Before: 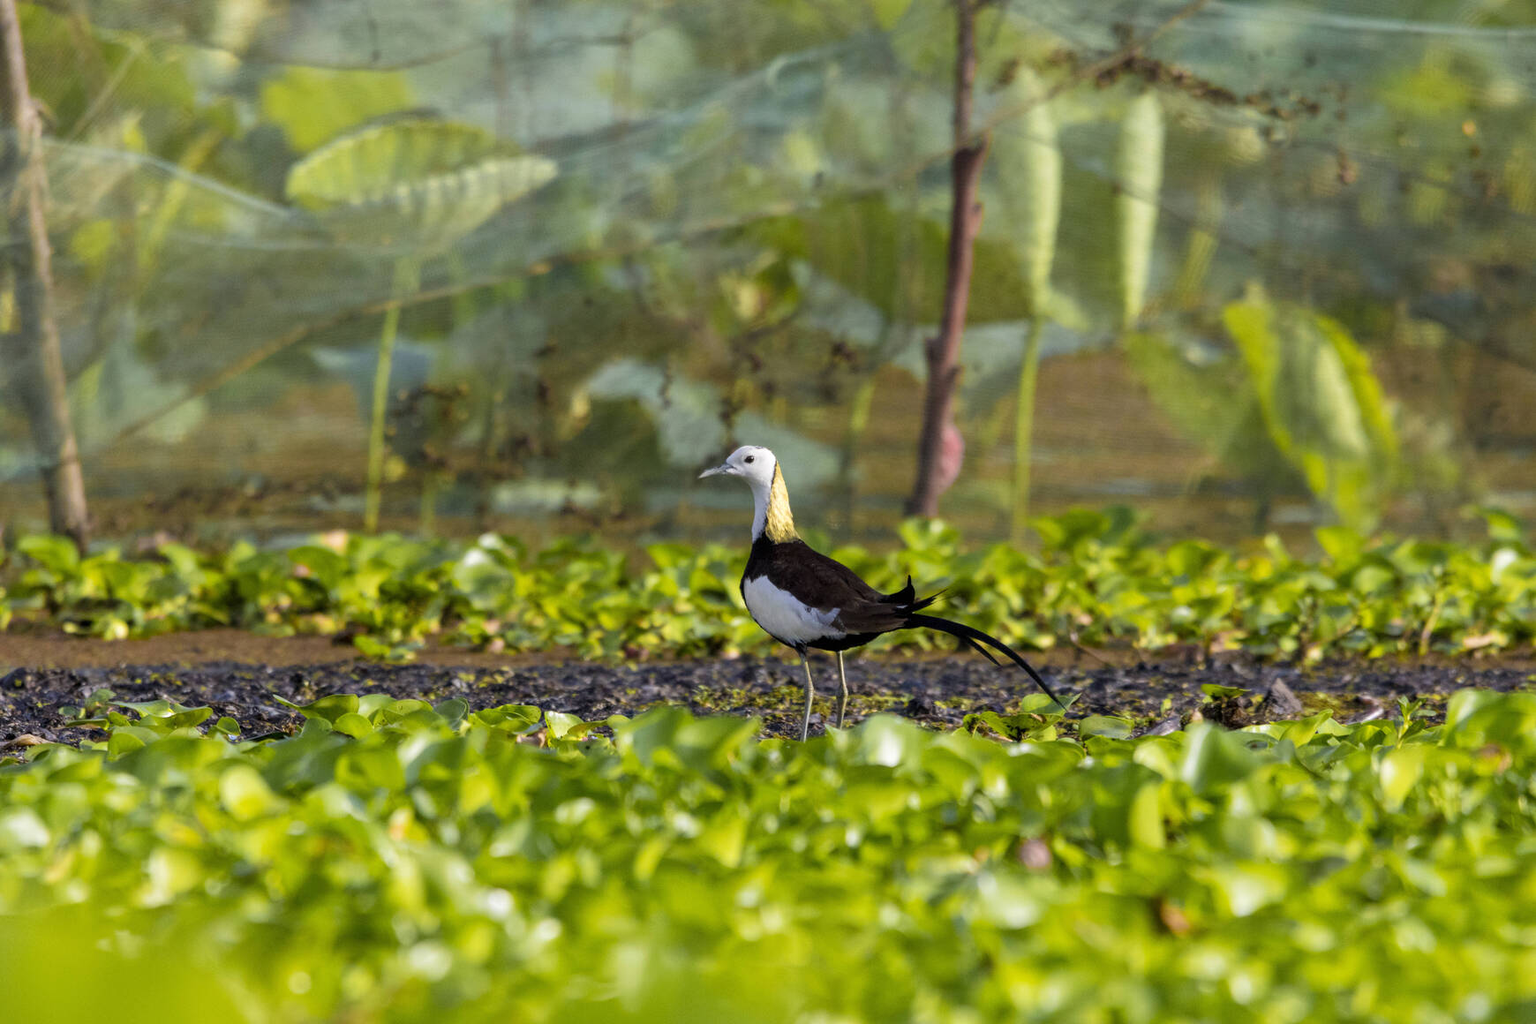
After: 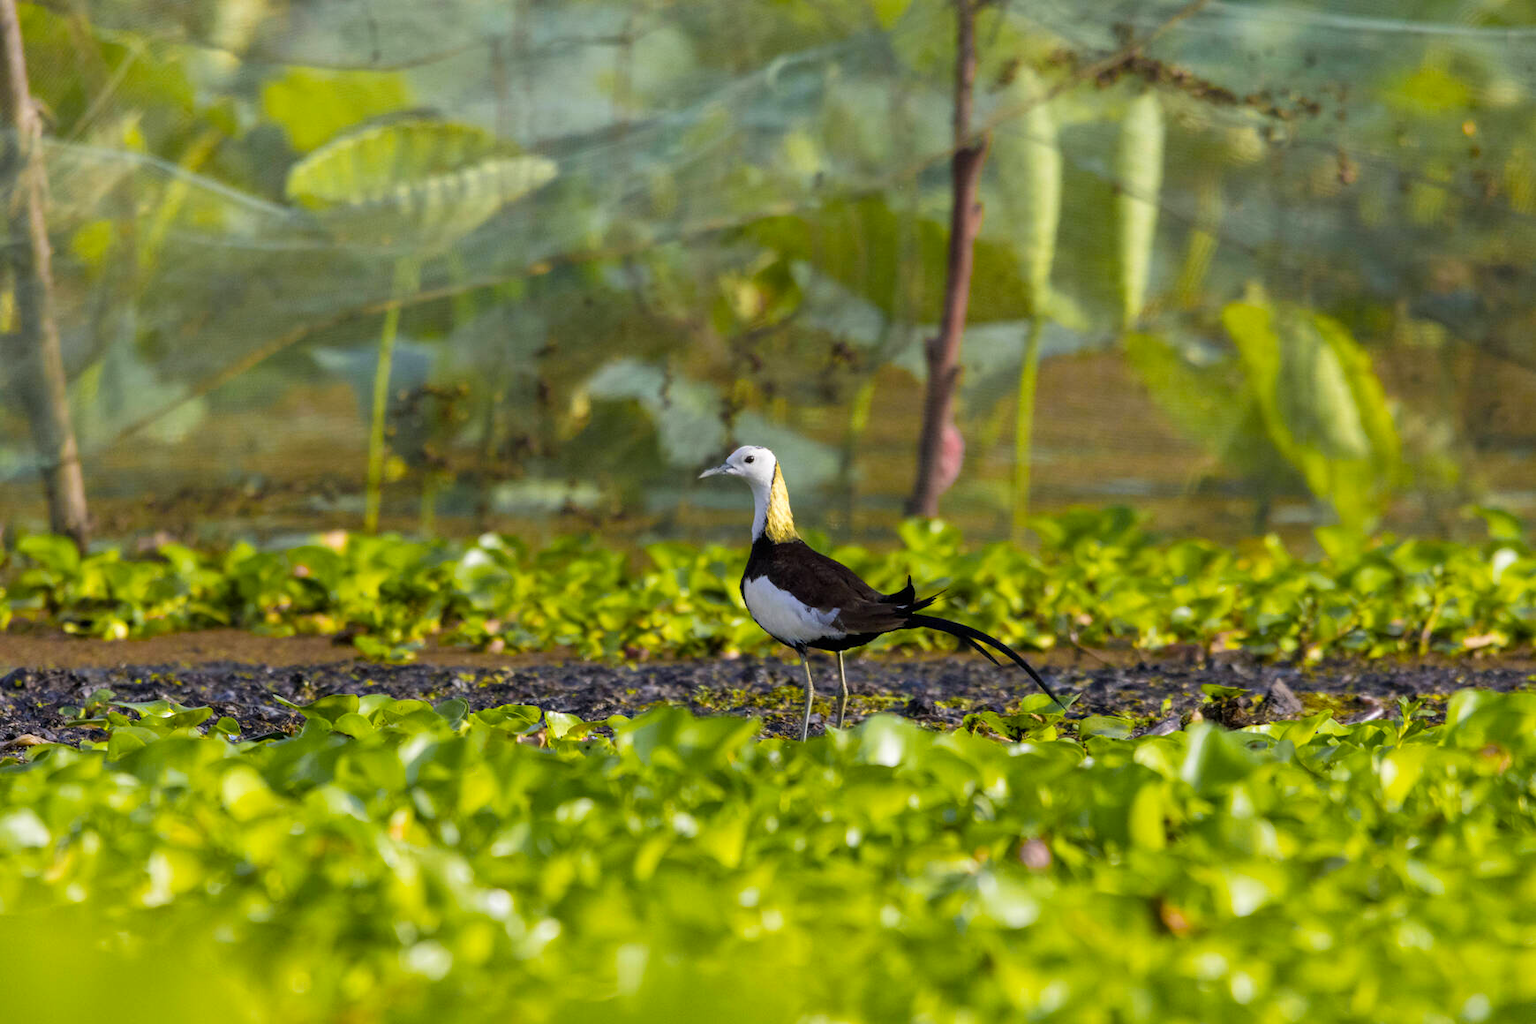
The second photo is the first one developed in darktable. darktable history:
color balance rgb: shadows lift › chroma 0.924%, shadows lift › hue 115.26°, linear chroma grading › global chroma 19.953%, perceptual saturation grading › global saturation 0.737%
